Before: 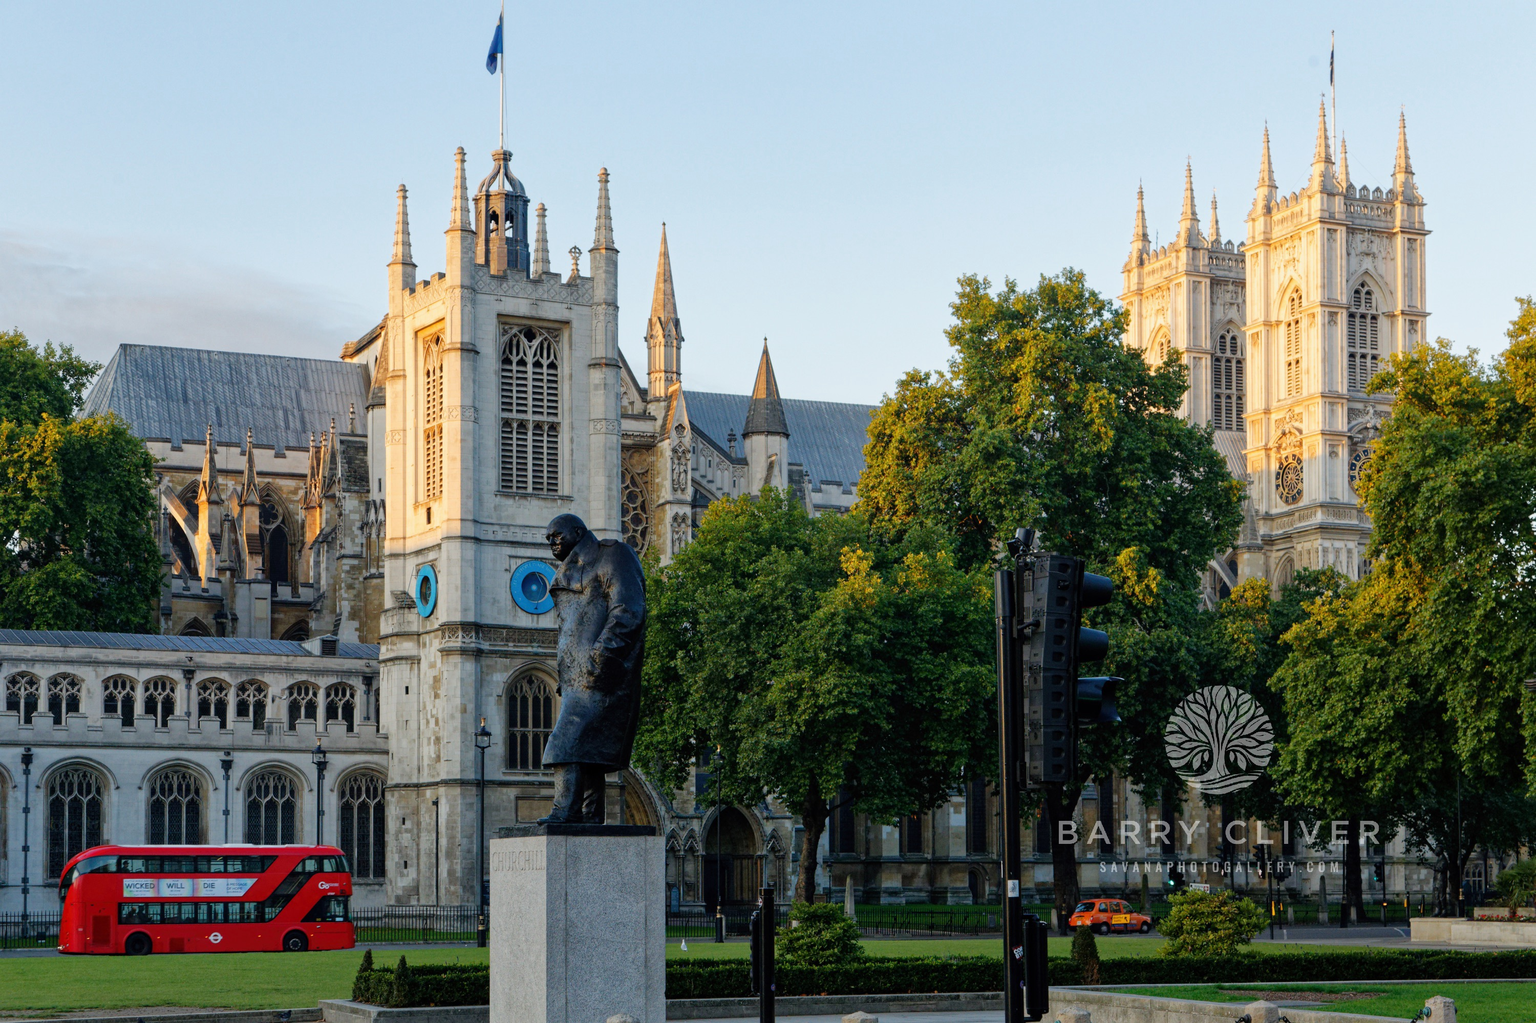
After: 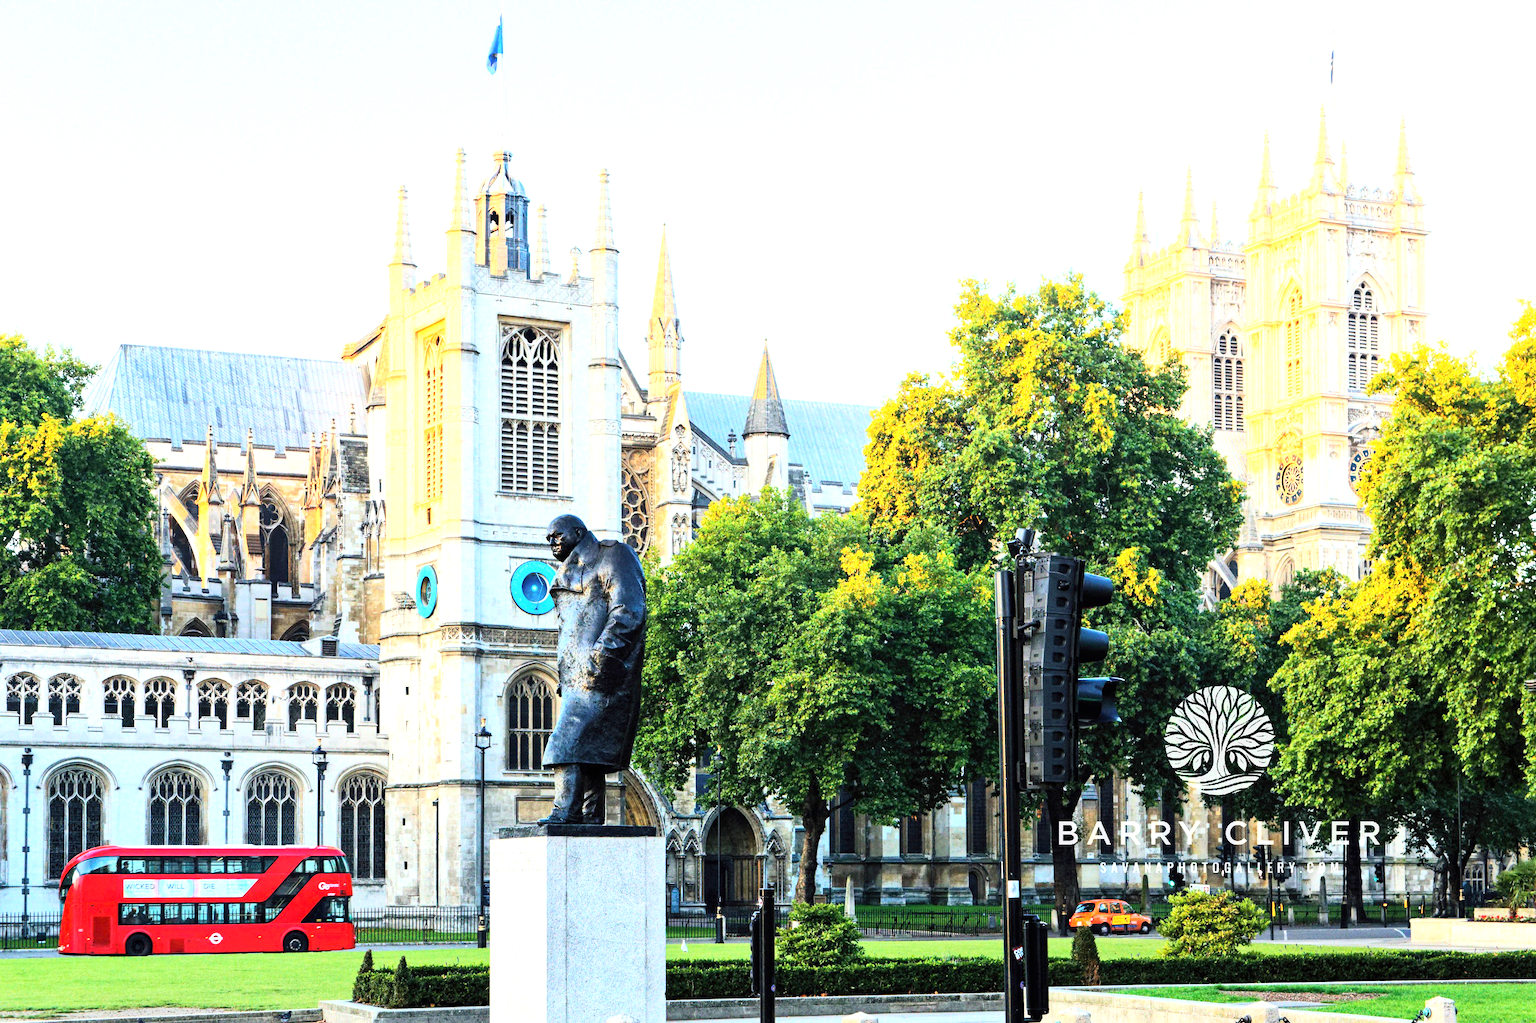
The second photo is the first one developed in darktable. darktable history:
base curve: curves: ch0 [(0, 0) (0.005, 0.002) (0.193, 0.295) (0.399, 0.664) (0.75, 0.928) (1, 1)]
exposure: black level correction 0, exposure 1.9 EV, compensate highlight preservation false
